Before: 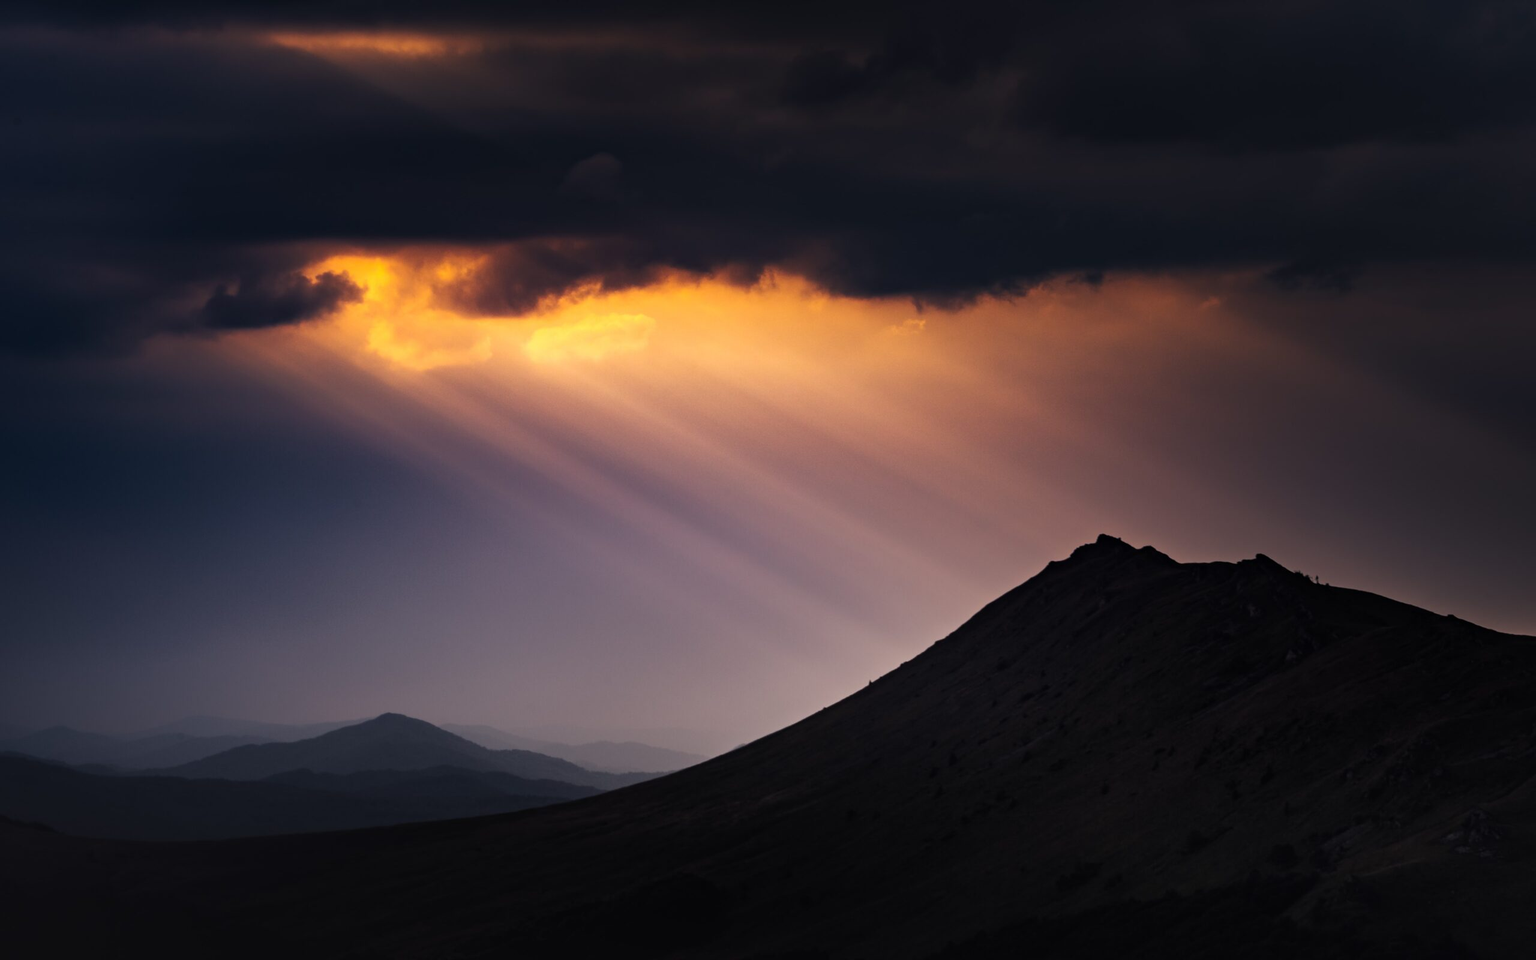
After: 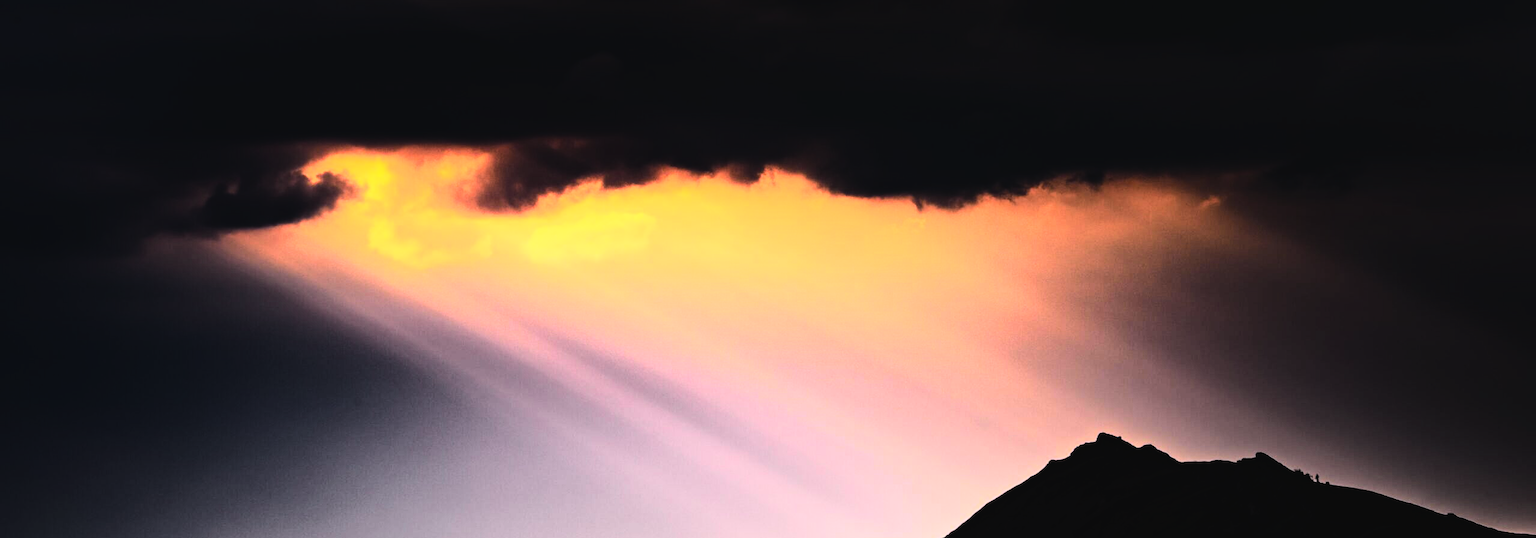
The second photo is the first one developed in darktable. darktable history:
rgb curve: curves: ch0 [(0, 0) (0.21, 0.15) (0.24, 0.21) (0.5, 0.75) (0.75, 0.96) (0.89, 0.99) (1, 1)]; ch1 [(0, 0.02) (0.21, 0.13) (0.25, 0.2) (0.5, 0.67) (0.75, 0.9) (0.89, 0.97) (1, 1)]; ch2 [(0, 0.02) (0.21, 0.13) (0.25, 0.2) (0.5, 0.67) (0.75, 0.9) (0.89, 0.97) (1, 1)], compensate middle gray true
tone curve: curves: ch0 [(0, 0.028) (0.037, 0.05) (0.123, 0.114) (0.19, 0.176) (0.269, 0.27) (0.48, 0.57) (0.595, 0.695) (0.718, 0.823) (0.855, 0.913) (1, 0.982)]; ch1 [(0, 0) (0.243, 0.245) (0.422, 0.415) (0.493, 0.495) (0.508, 0.506) (0.536, 0.538) (0.569, 0.58) (0.611, 0.644) (0.769, 0.807) (1, 1)]; ch2 [(0, 0) (0.249, 0.216) (0.349, 0.321) (0.424, 0.442) (0.476, 0.483) (0.498, 0.499) (0.517, 0.519) (0.532, 0.547) (0.569, 0.608) (0.614, 0.661) (0.706, 0.75) (0.808, 0.809) (0.991, 0.968)], color space Lab, independent channels, preserve colors none
crop and rotate: top 10.605%, bottom 33.274%
